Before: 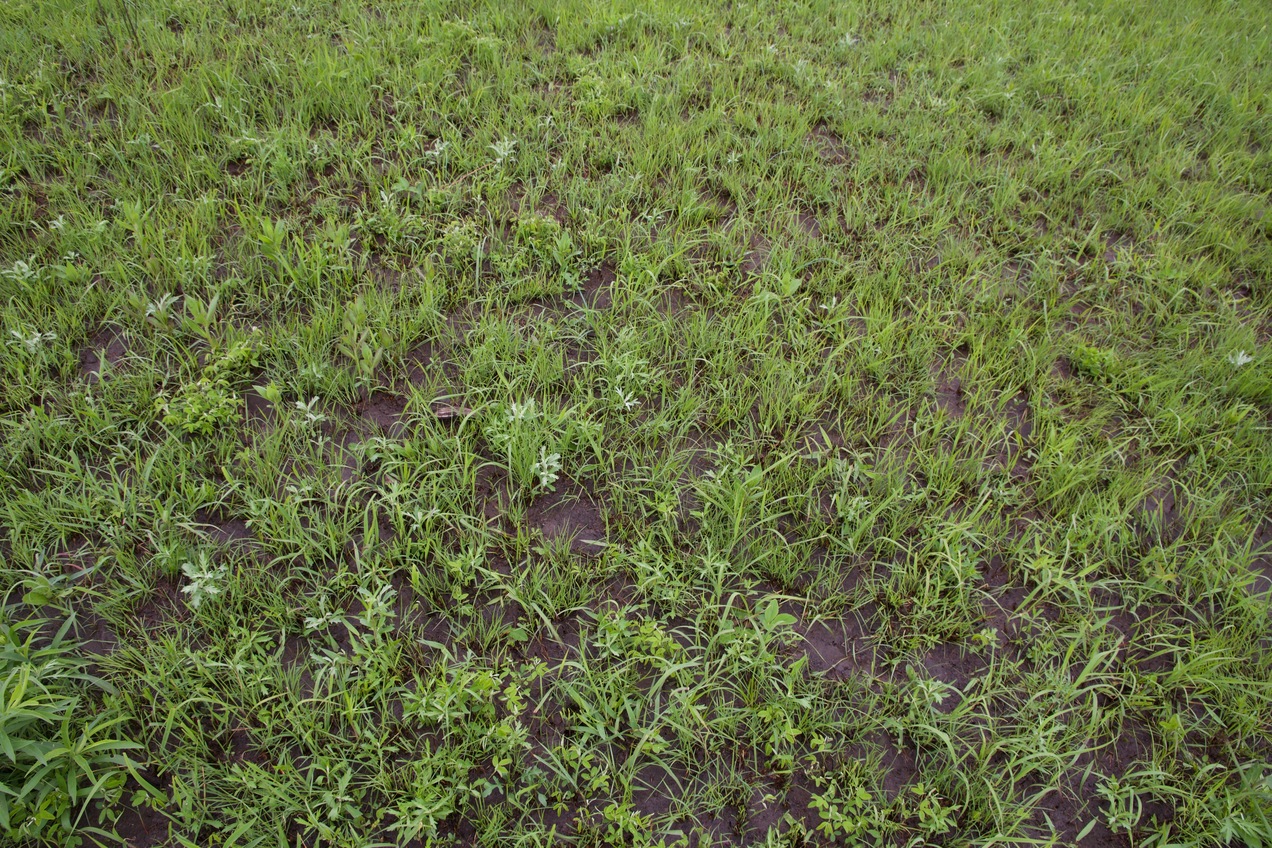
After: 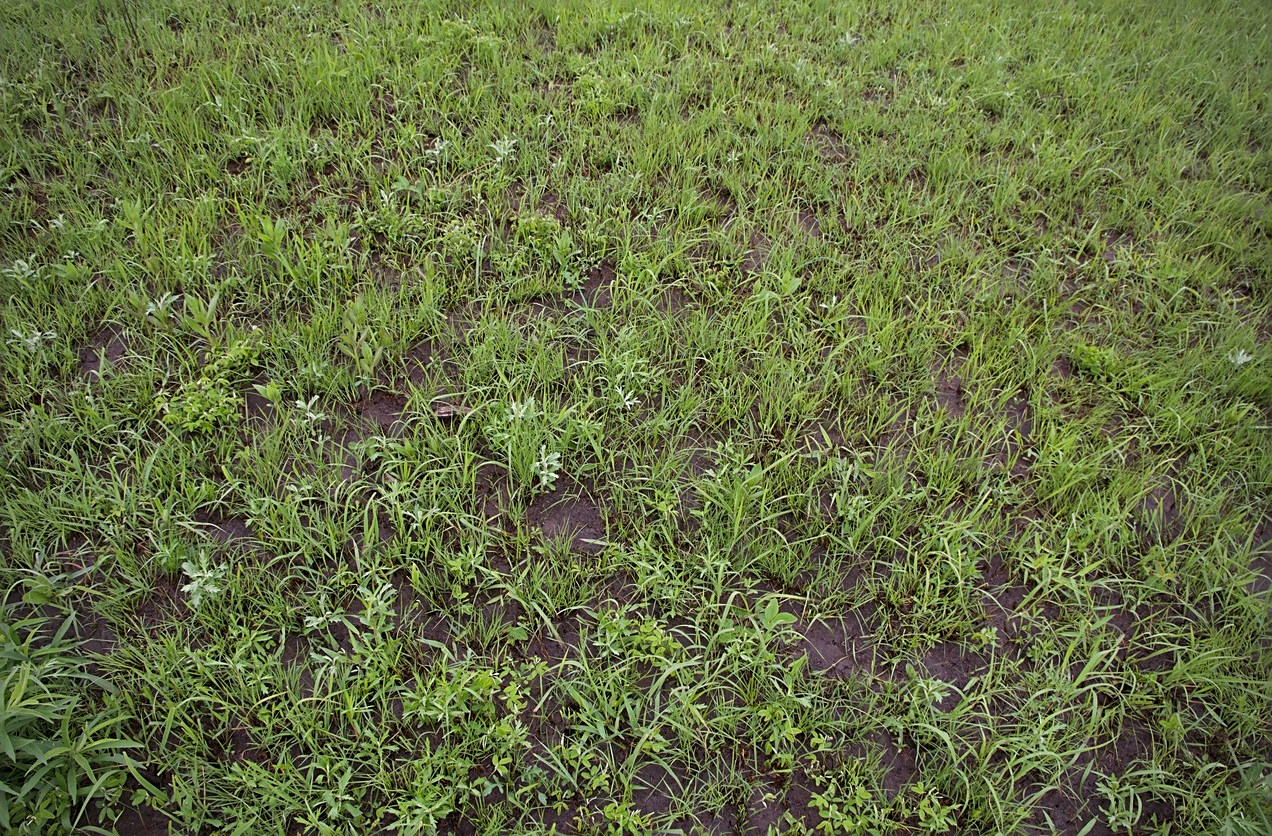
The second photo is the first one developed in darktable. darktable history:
crop: top 0.187%, bottom 0.171%
vignetting: fall-off radius 60.9%, brightness -0.459, saturation -0.306
sharpen: on, module defaults
